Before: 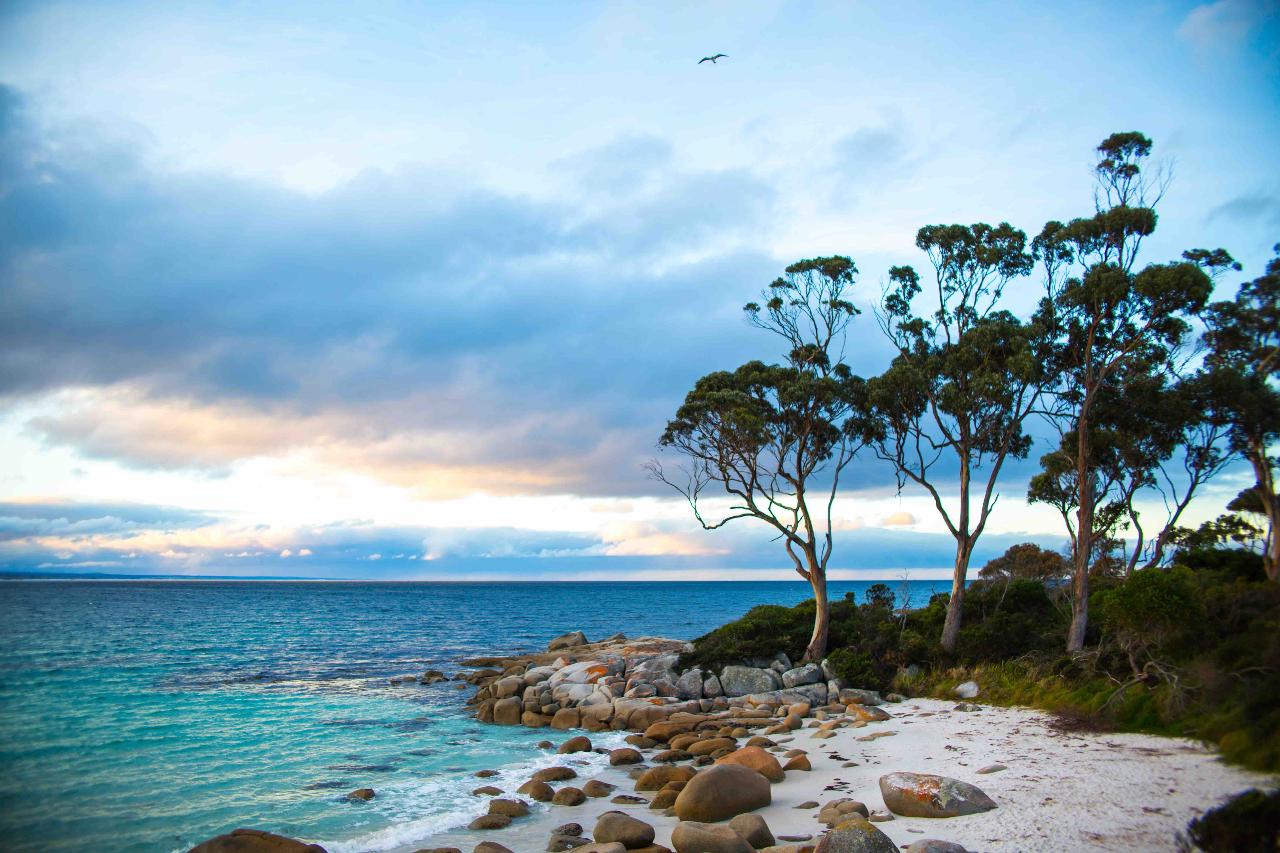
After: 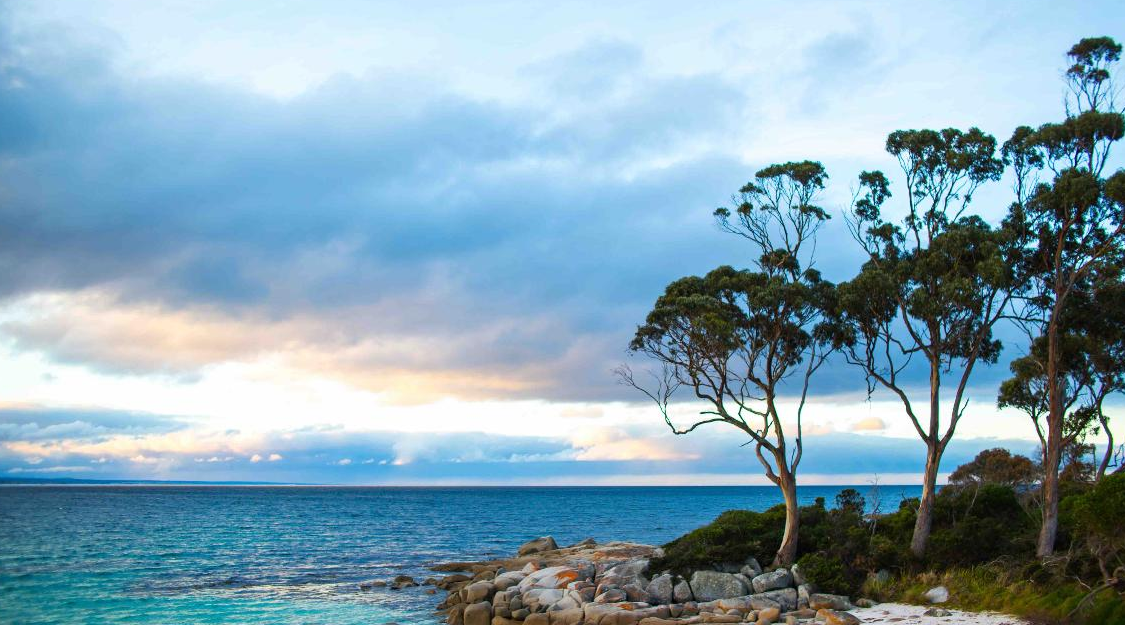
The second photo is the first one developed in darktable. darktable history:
crop and rotate: left 2.382%, top 11.2%, right 9.702%, bottom 15.501%
